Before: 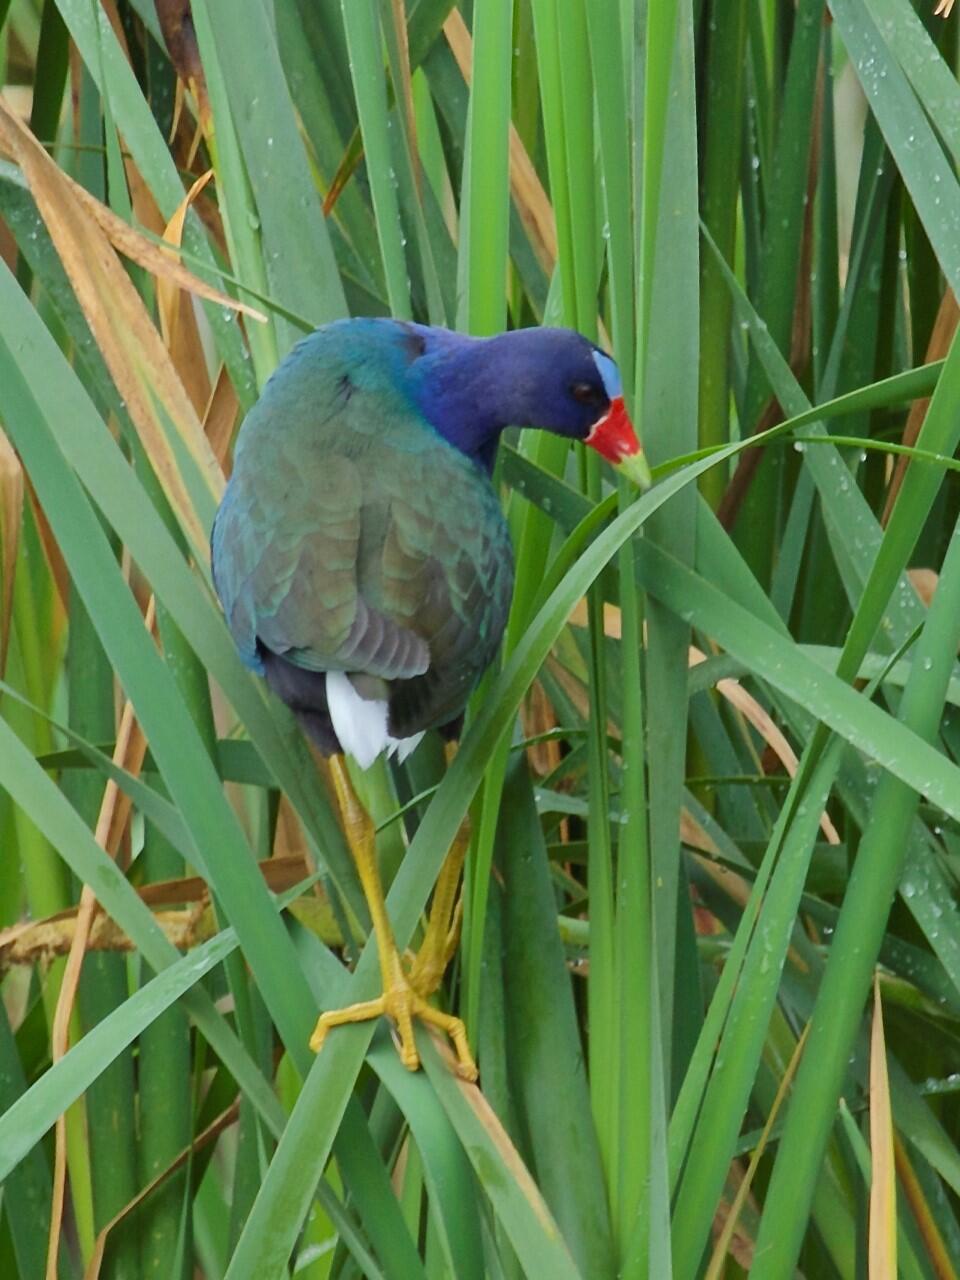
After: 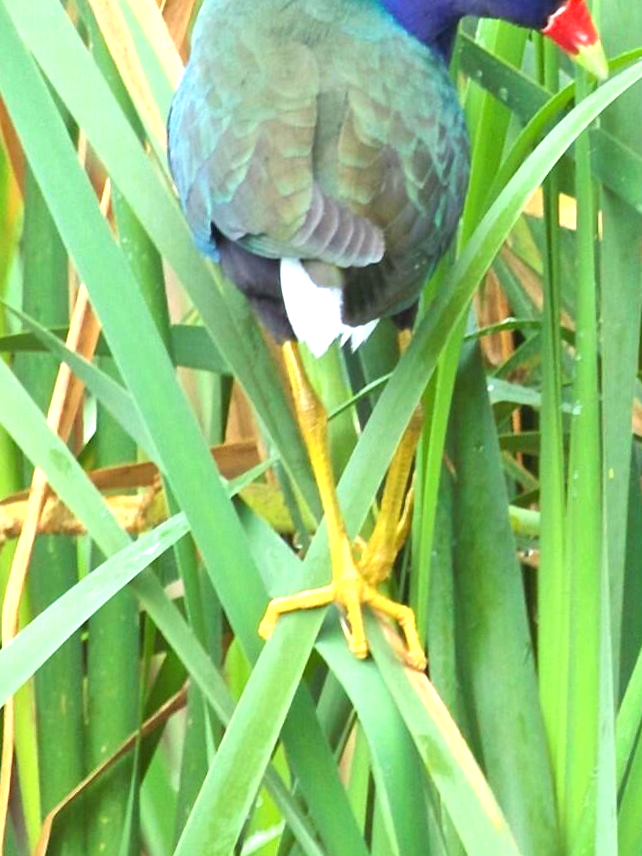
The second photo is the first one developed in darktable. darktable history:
exposure: black level correction 0, exposure 1.45 EV, compensate exposure bias true, compensate highlight preservation false
crop and rotate: angle -0.82°, left 3.85%, top 31.828%, right 27.992%
